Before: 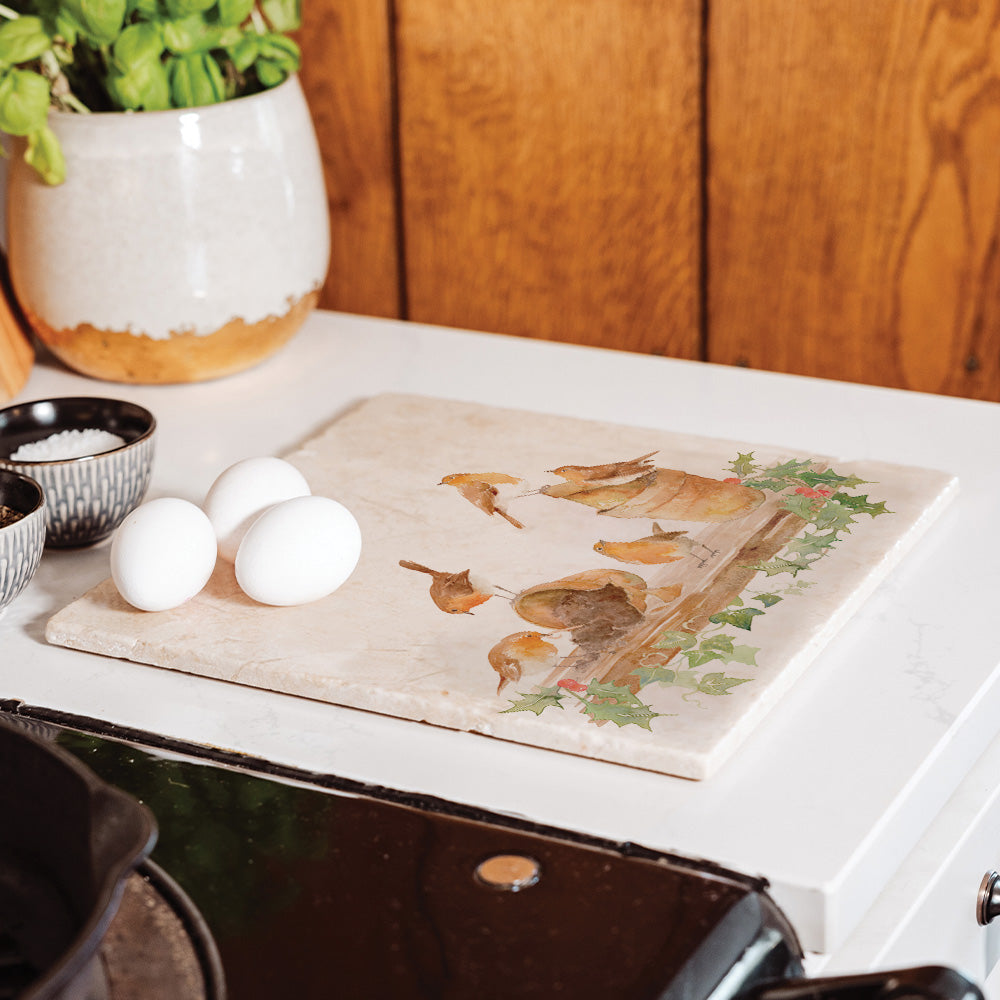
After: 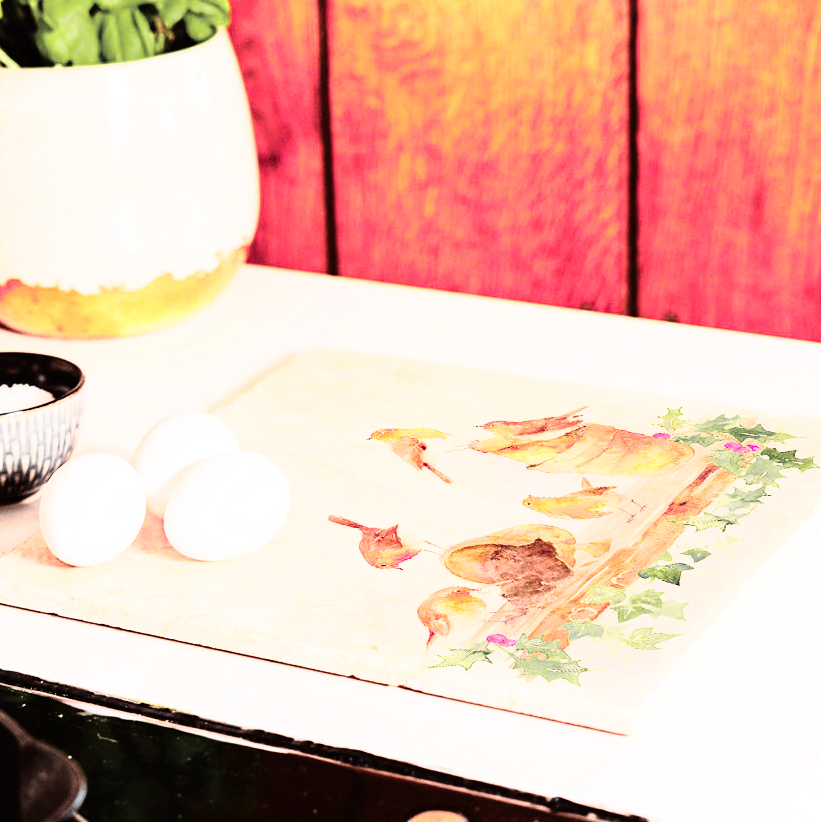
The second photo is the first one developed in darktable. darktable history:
rgb curve: curves: ch0 [(0, 0) (0.21, 0.15) (0.24, 0.21) (0.5, 0.75) (0.75, 0.96) (0.89, 0.99) (1, 1)]; ch1 [(0, 0.02) (0.21, 0.13) (0.25, 0.2) (0.5, 0.67) (0.75, 0.9) (0.89, 0.97) (1, 1)]; ch2 [(0, 0.02) (0.21, 0.13) (0.25, 0.2) (0.5, 0.67) (0.75, 0.9) (0.89, 0.97) (1, 1)], compensate middle gray true
crop and rotate: left 7.196%, top 4.574%, right 10.605%, bottom 13.178%
color zones: curves: ch0 [(0, 0.533) (0.126, 0.533) (0.234, 0.533) (0.368, 0.357) (0.5, 0.5) (0.625, 0.5) (0.74, 0.637) (0.875, 0.5)]; ch1 [(0.004, 0.708) (0.129, 0.662) (0.25, 0.5) (0.375, 0.331) (0.496, 0.396) (0.625, 0.649) (0.739, 0.26) (0.875, 0.5) (1, 0.478)]; ch2 [(0, 0.409) (0.132, 0.403) (0.236, 0.558) (0.379, 0.448) (0.5, 0.5) (0.625, 0.5) (0.691, 0.39) (0.875, 0.5)]
